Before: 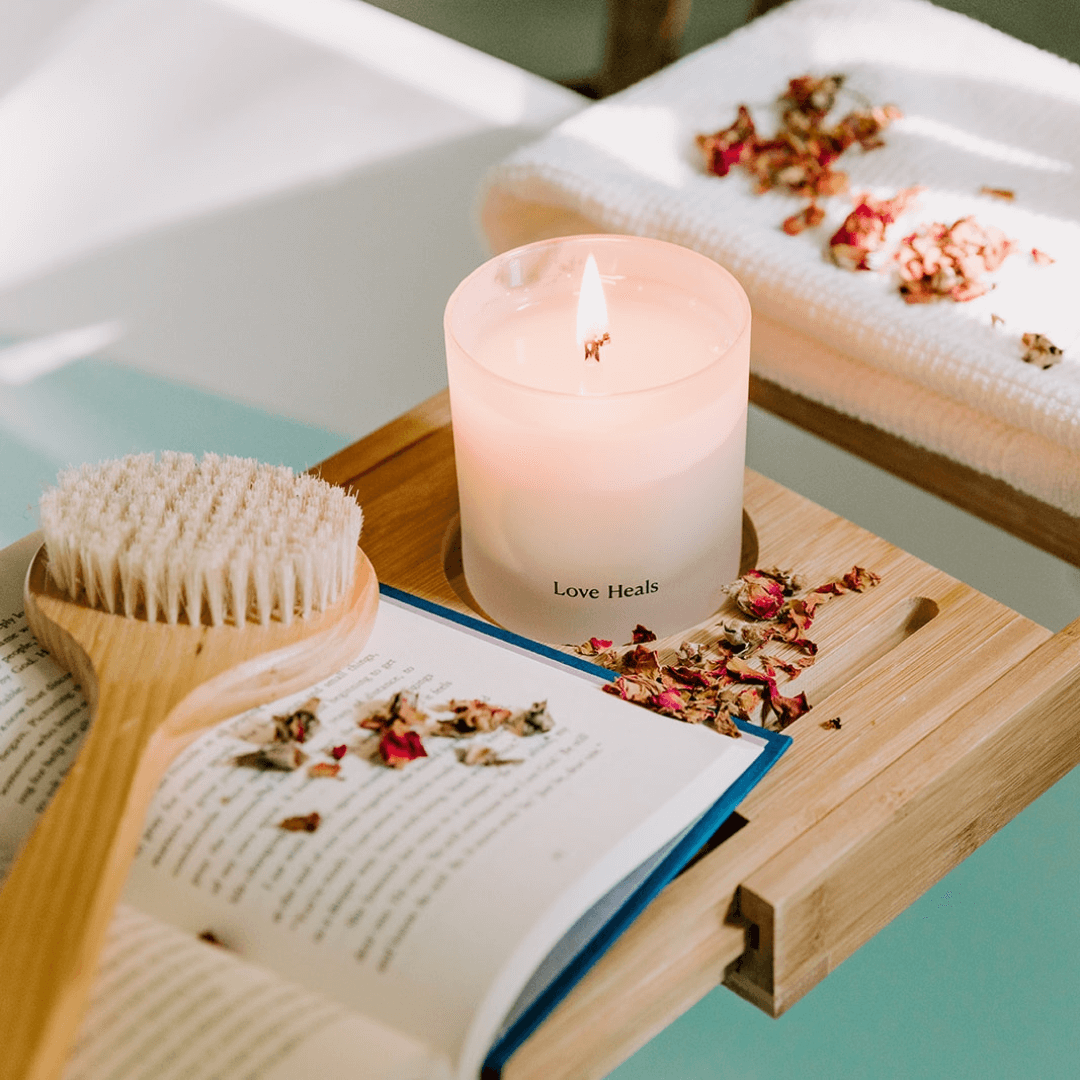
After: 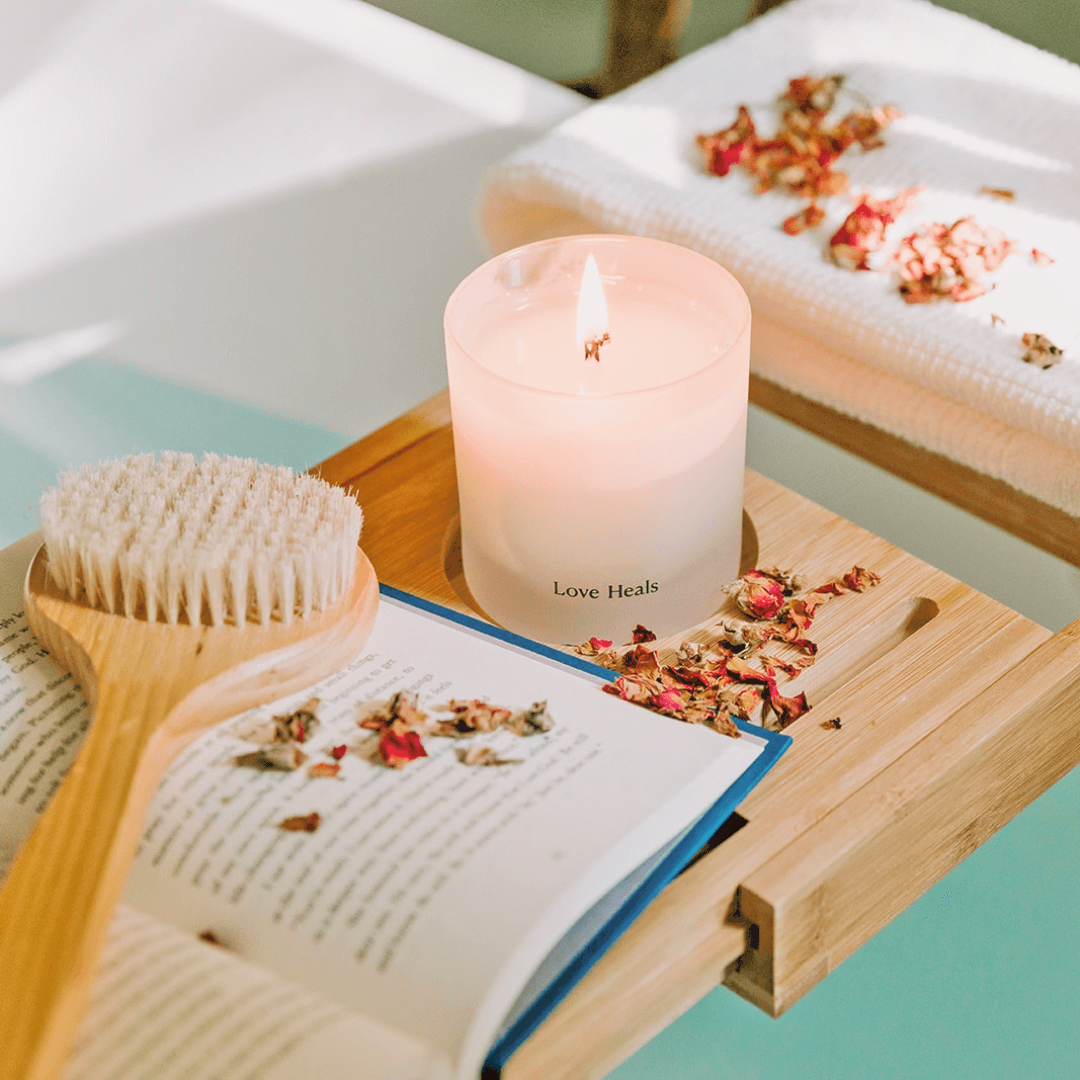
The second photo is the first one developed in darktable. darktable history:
tone equalizer: -7 EV 0.15 EV, -6 EV 0.6 EV, -5 EV 1.15 EV, -4 EV 1.33 EV, -3 EV 1.15 EV, -2 EV 0.6 EV, -1 EV 0.15 EV, mask exposure compensation -0.5 EV
contrast equalizer: octaves 7, y [[0.6 ×6], [0.55 ×6], [0 ×6], [0 ×6], [0 ×6]], mix -0.3
